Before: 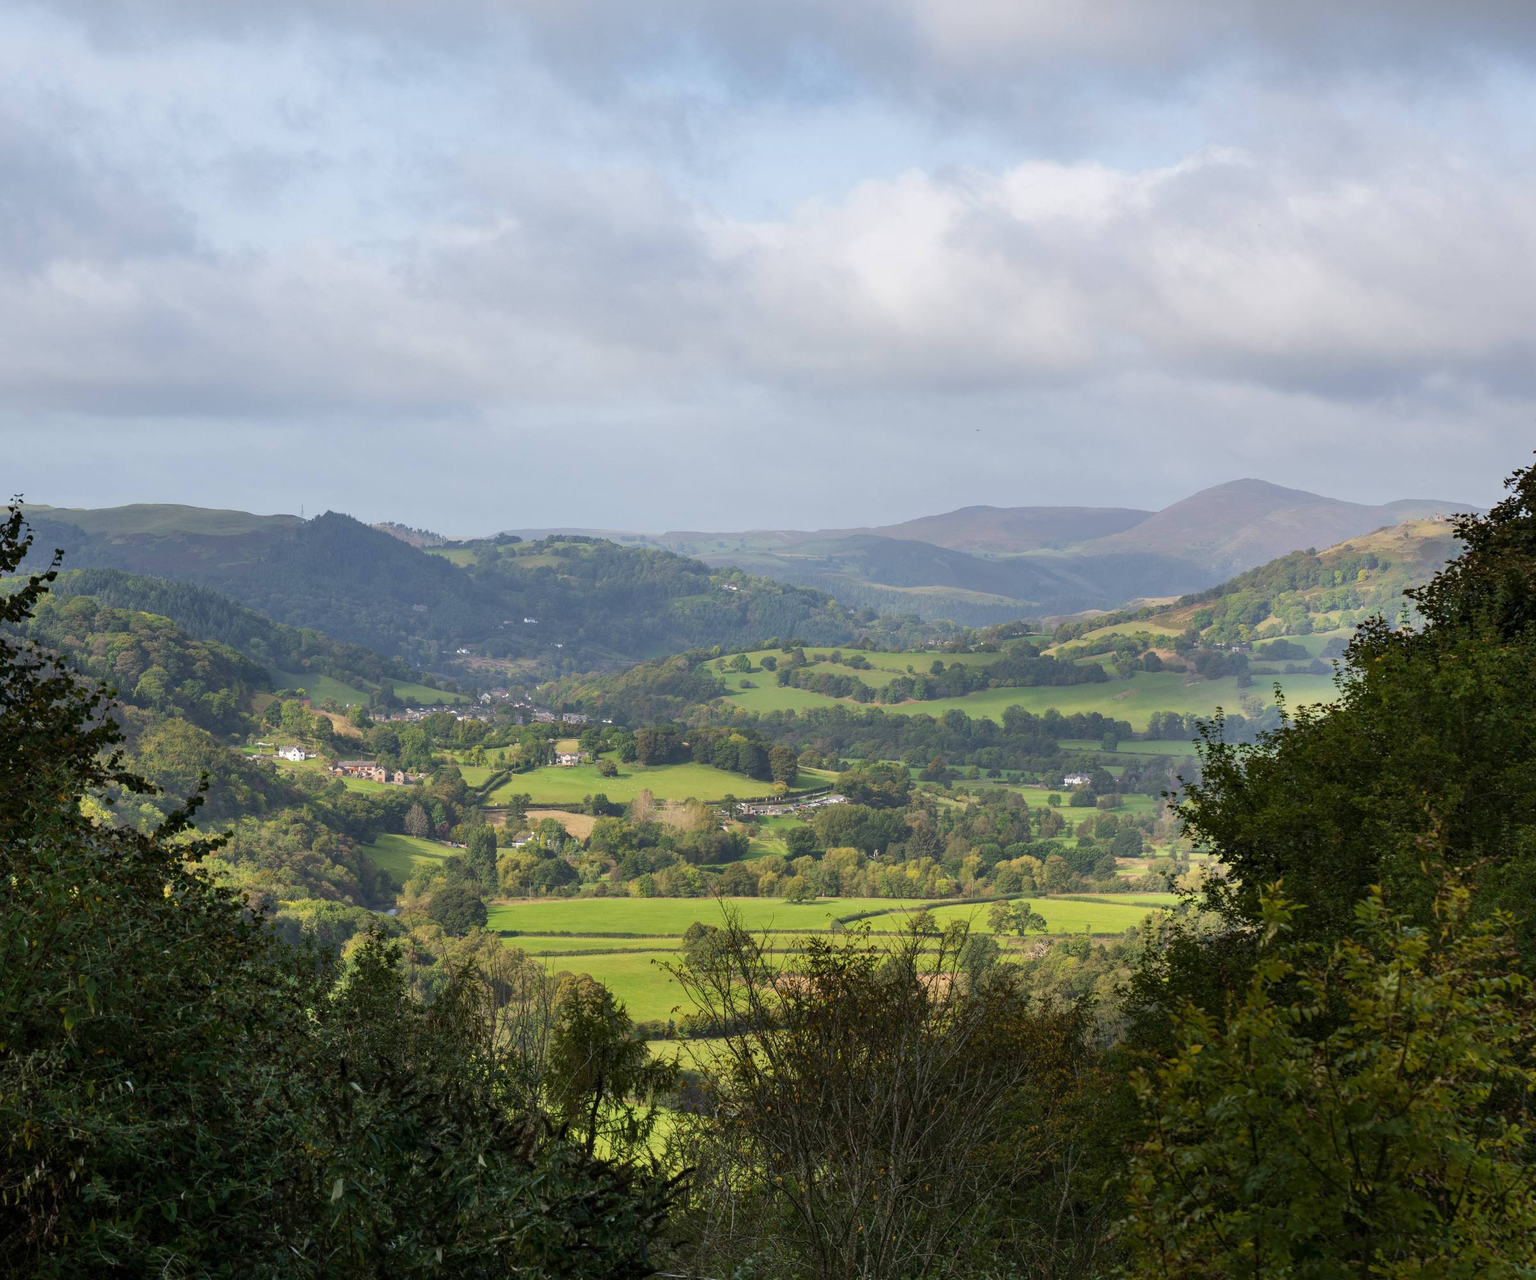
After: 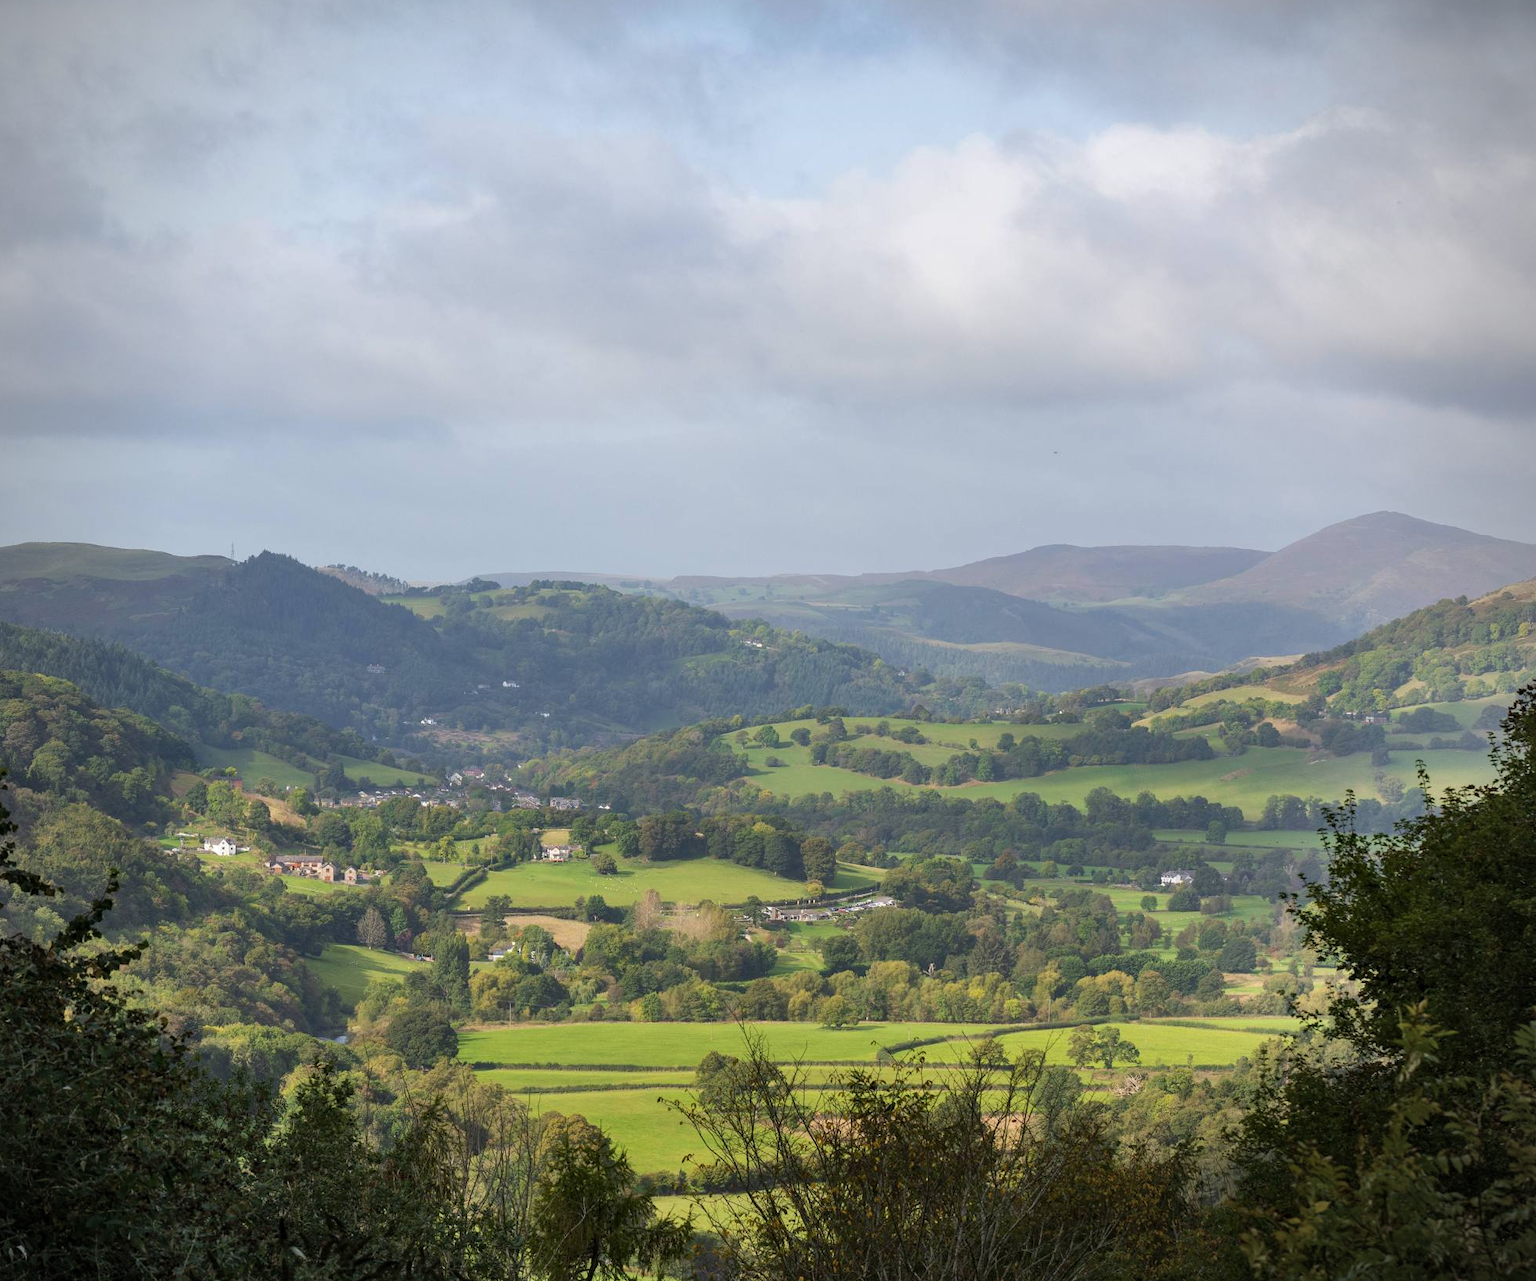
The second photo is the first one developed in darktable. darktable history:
crop and rotate: left 7.267%, top 4.606%, right 10.623%, bottom 13.169%
vignetting: on, module defaults
